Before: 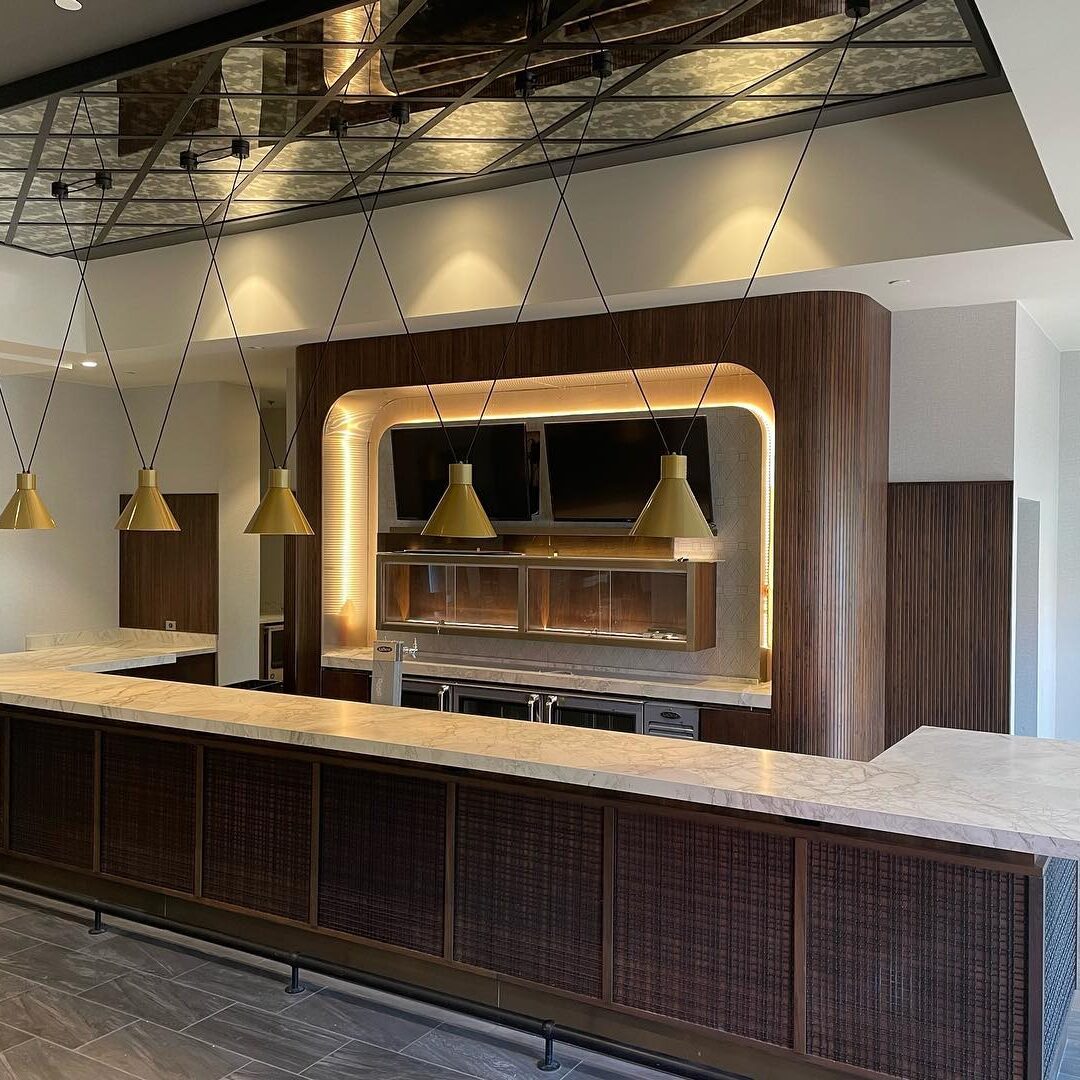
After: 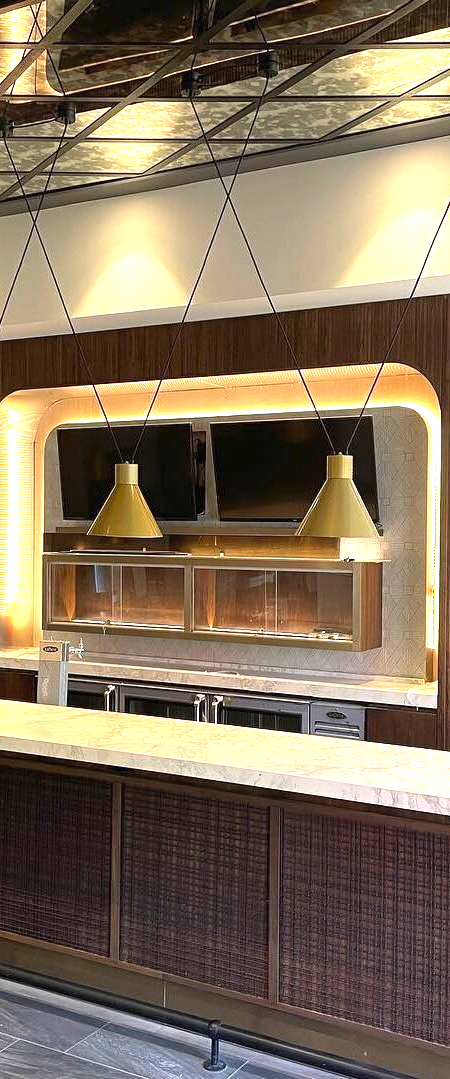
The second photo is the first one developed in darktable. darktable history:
crop: left 30.987%, right 27.345%
exposure: black level correction 0, exposure 1.2 EV, compensate highlight preservation false
